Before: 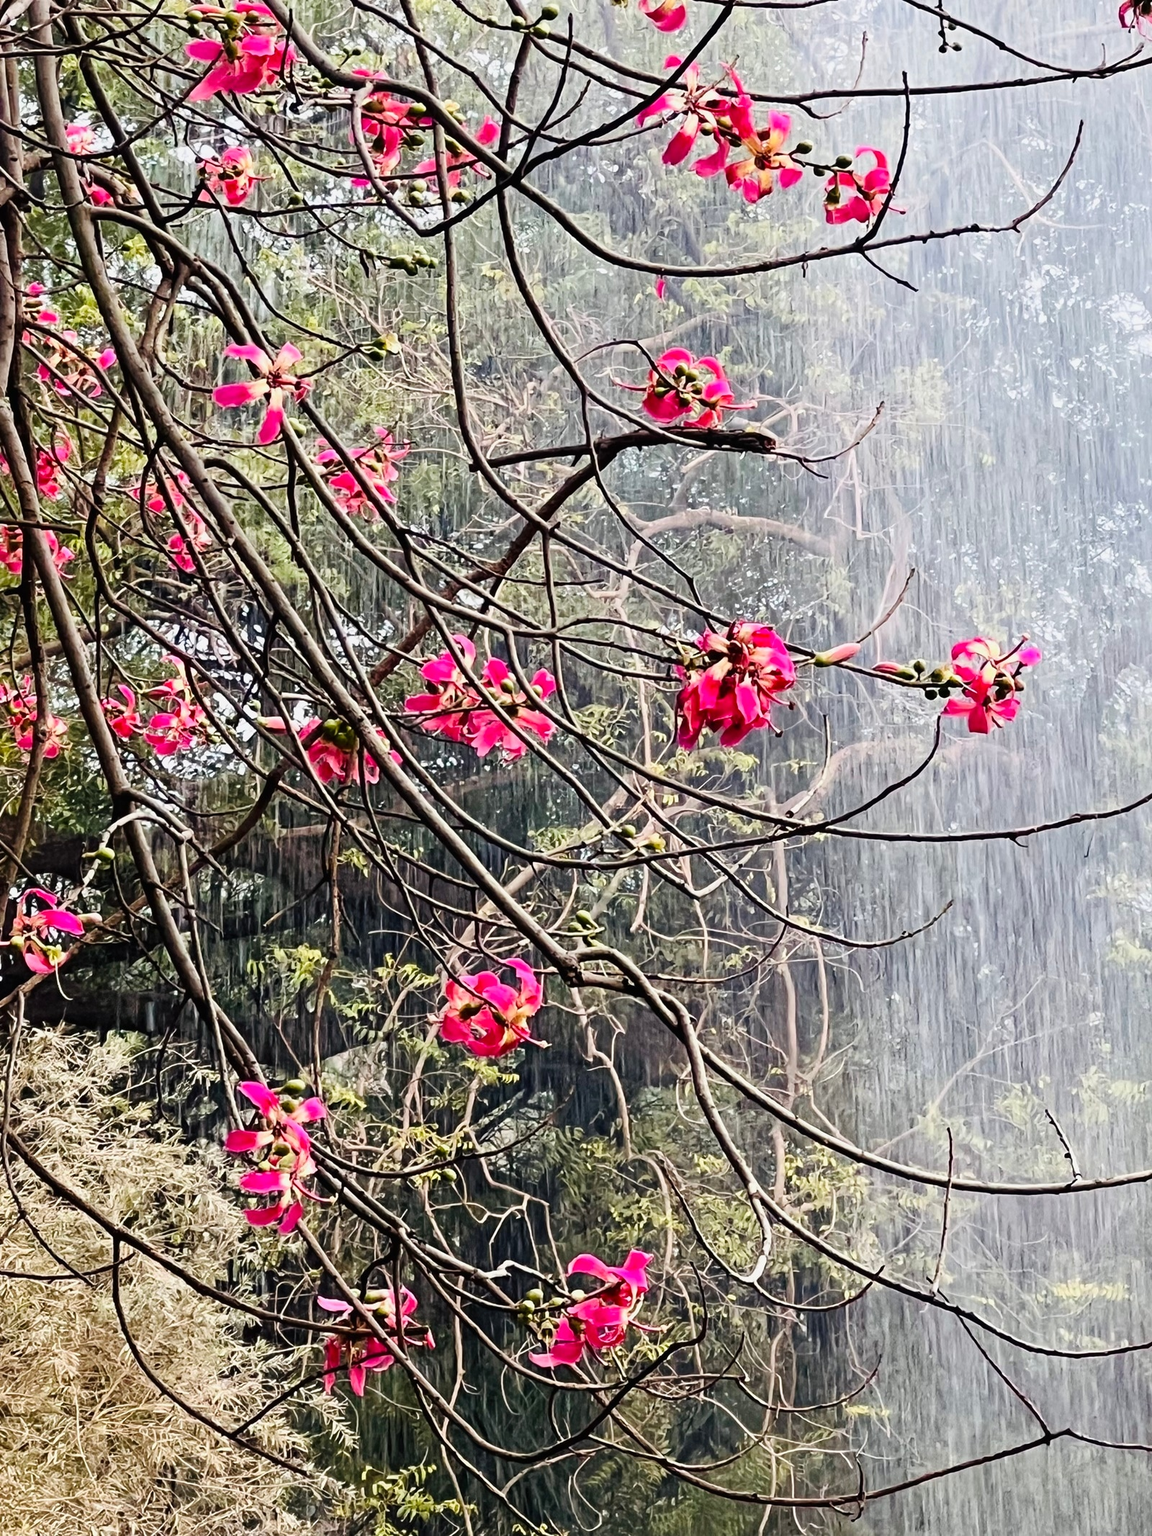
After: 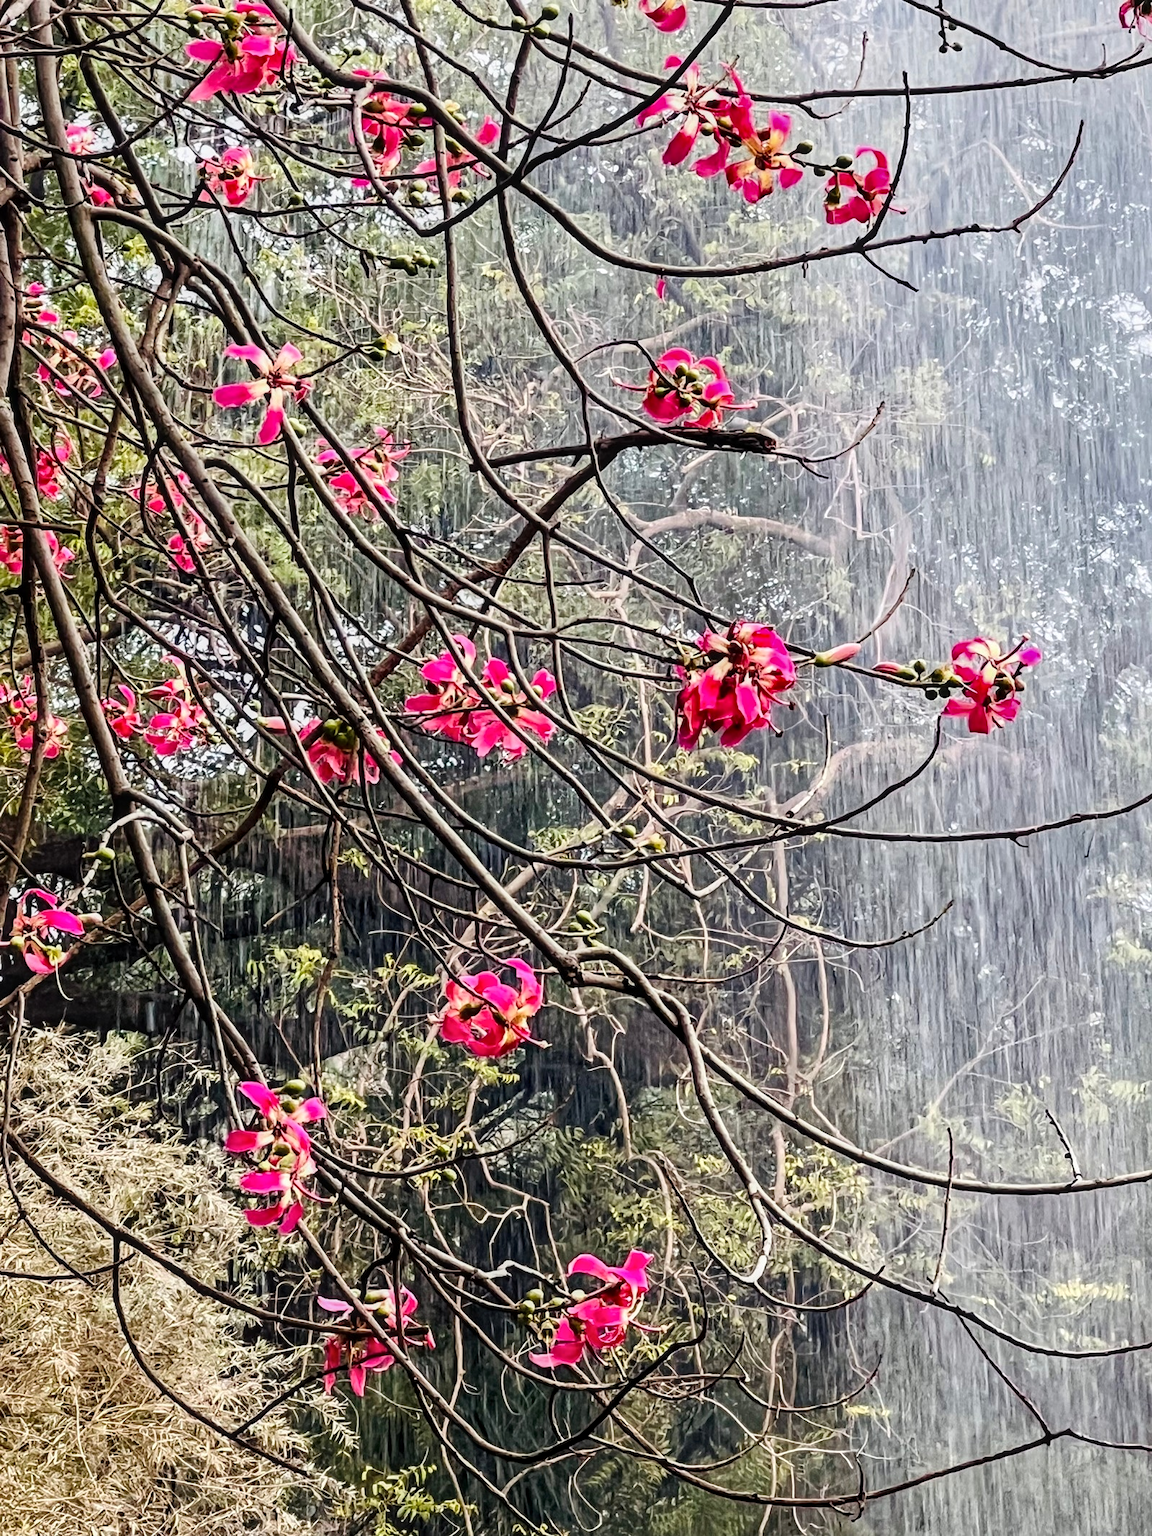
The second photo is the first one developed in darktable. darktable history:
local contrast: on, module defaults
shadows and highlights: shadows 11.94, white point adjustment 1.11, soften with gaussian
levels: mode automatic, black 0.021%, levels [0, 0.48, 0.961]
